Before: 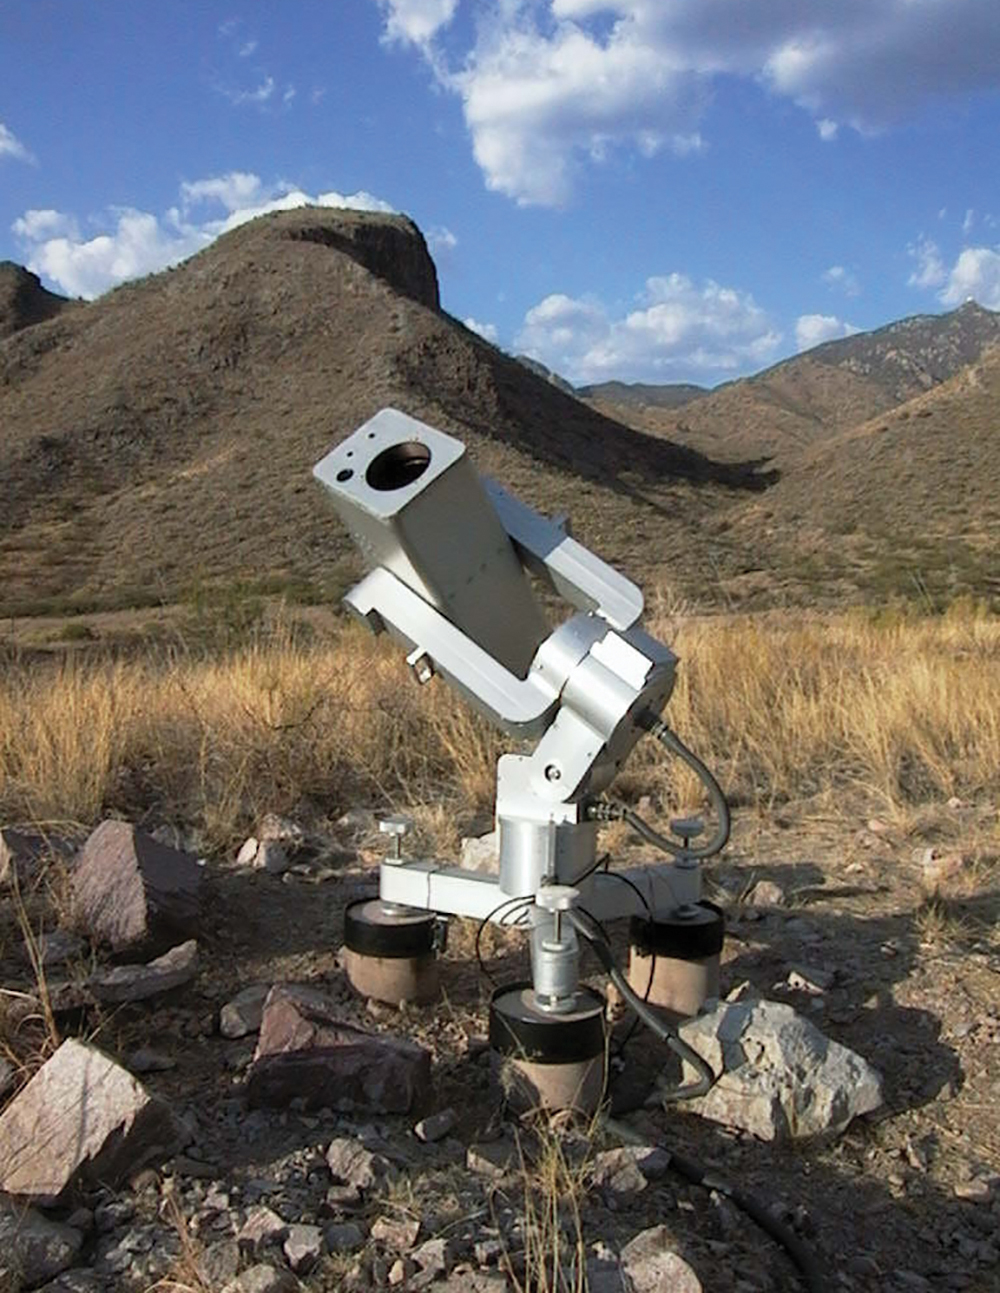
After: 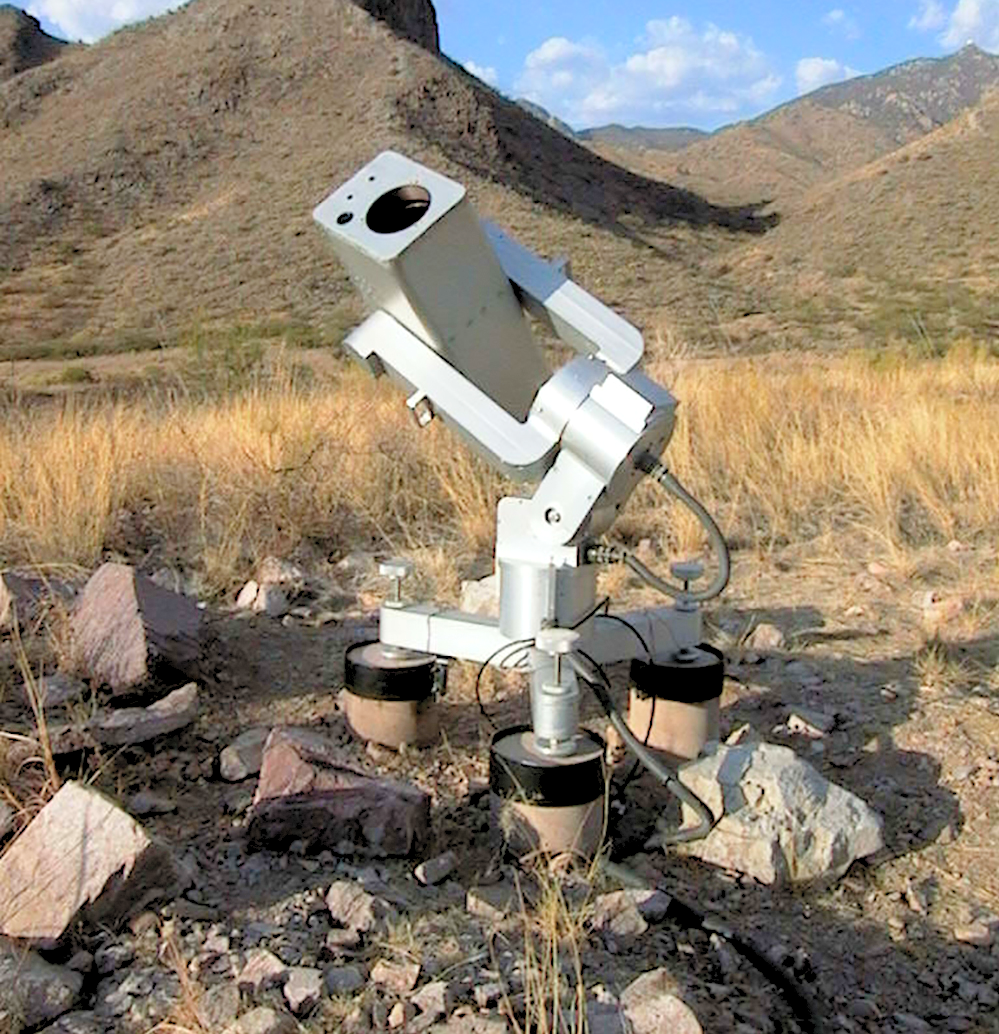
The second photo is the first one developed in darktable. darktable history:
levels: levels [0.072, 0.414, 0.976]
crop and rotate: top 19.998%
